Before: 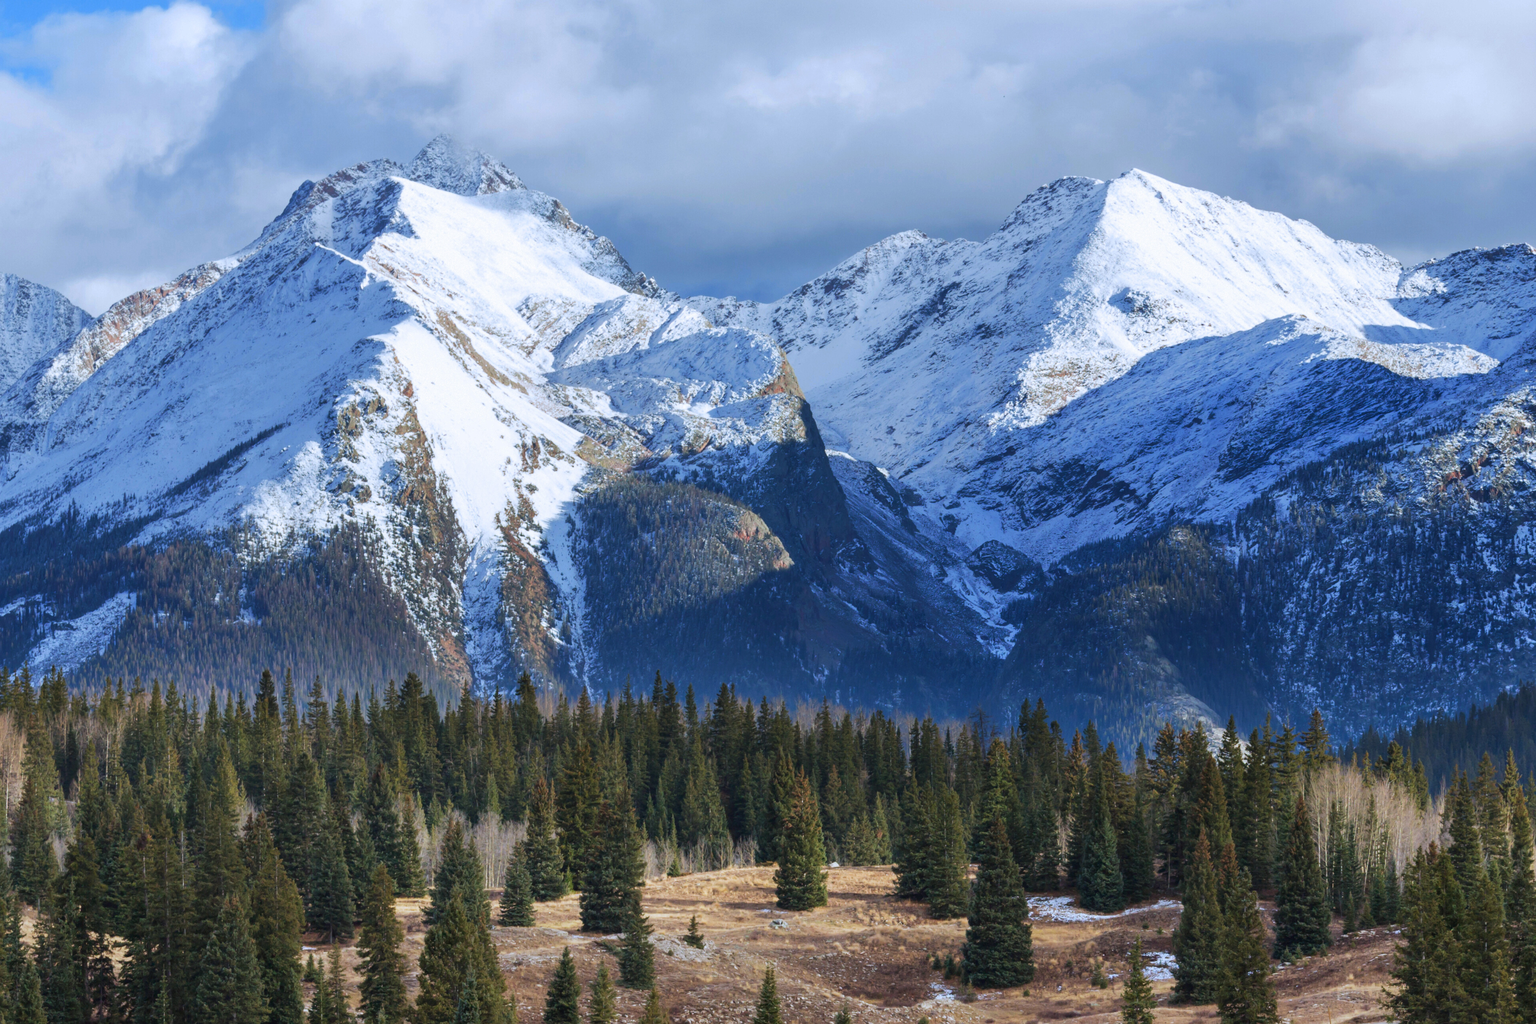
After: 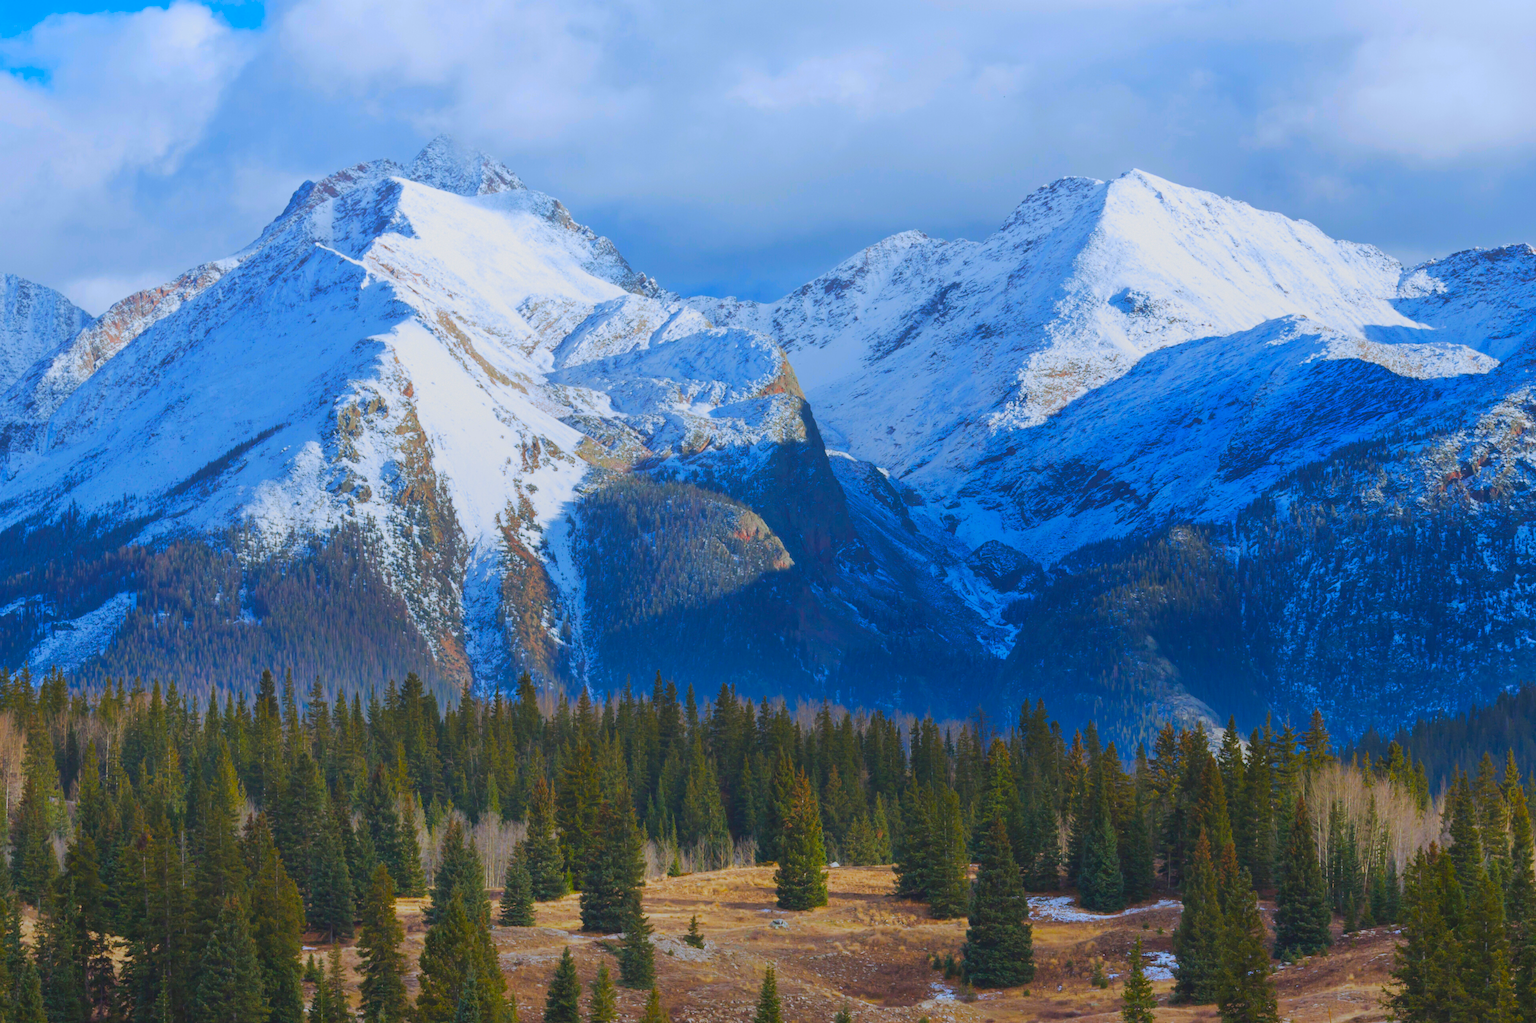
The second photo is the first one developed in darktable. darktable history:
local contrast: detail 70%
color balance rgb: linear chroma grading › global chroma 15%, perceptual saturation grading › global saturation 30%
